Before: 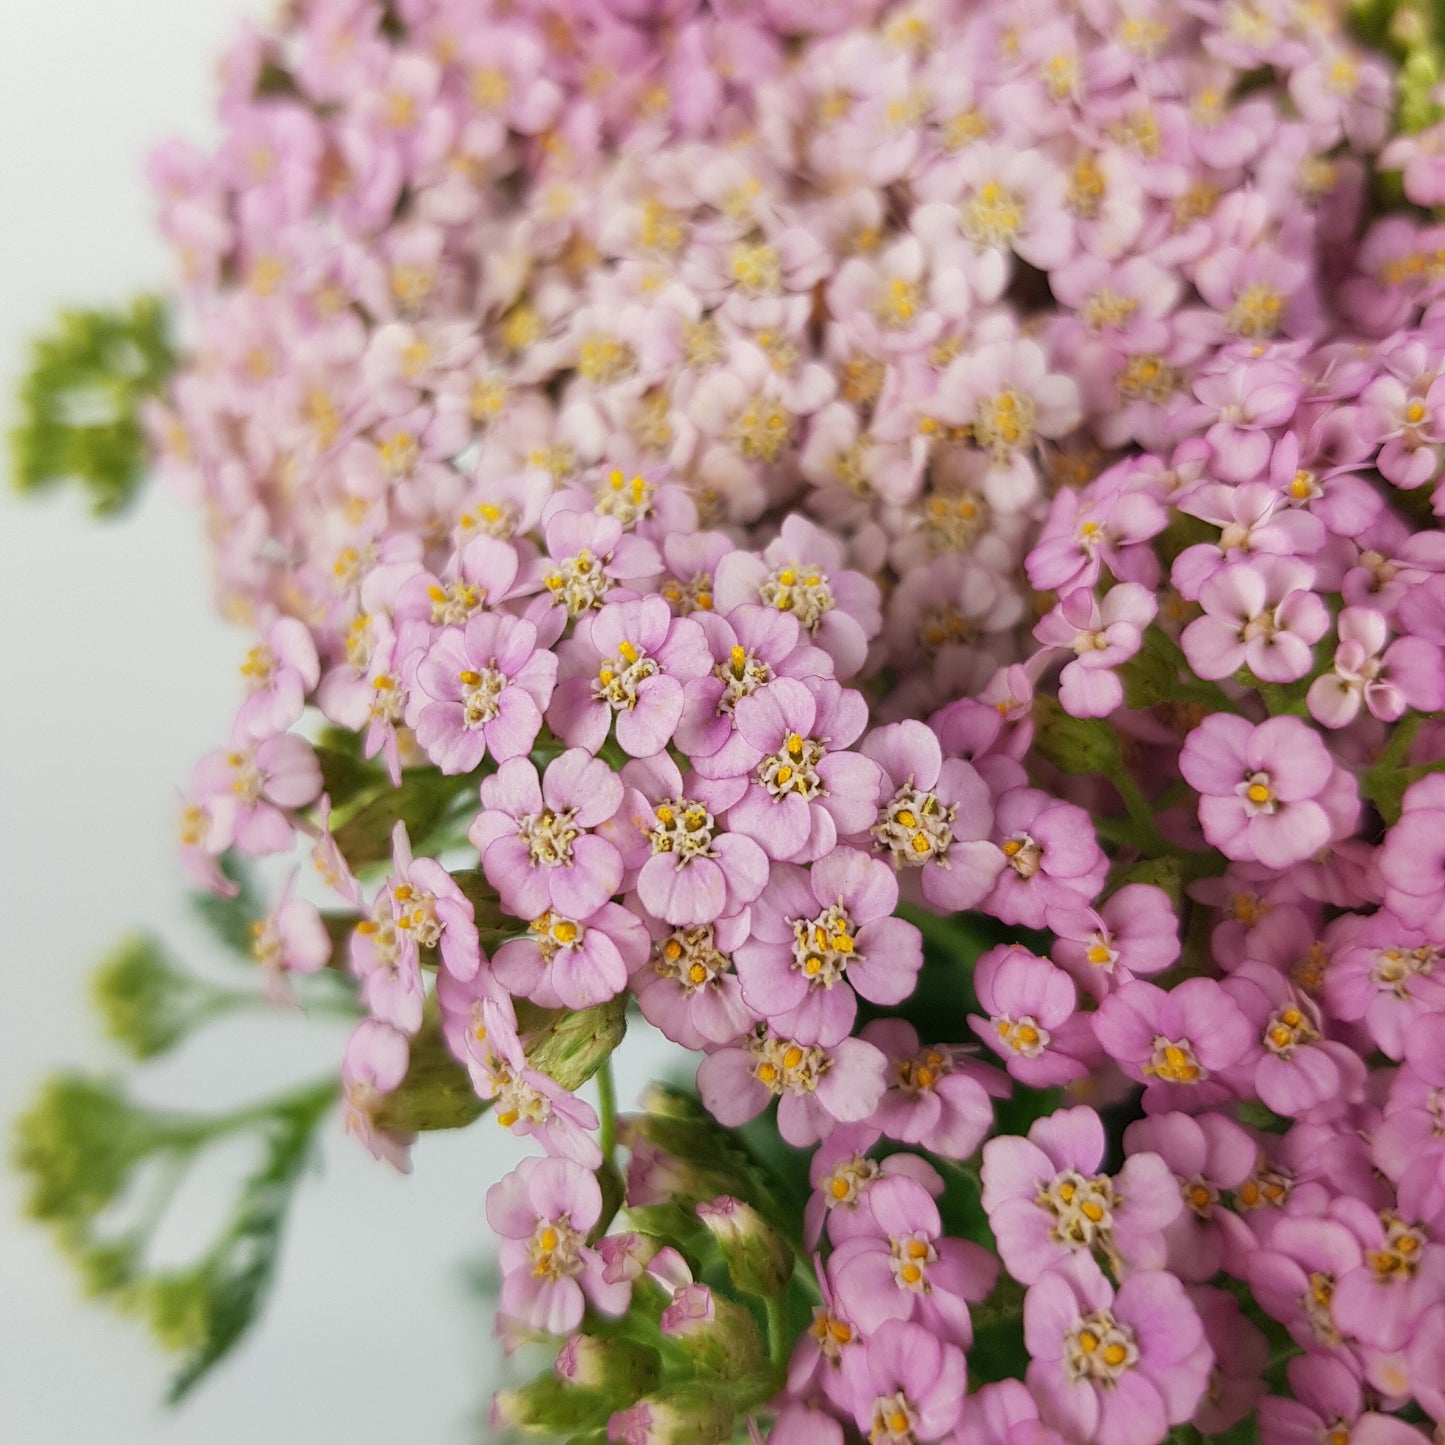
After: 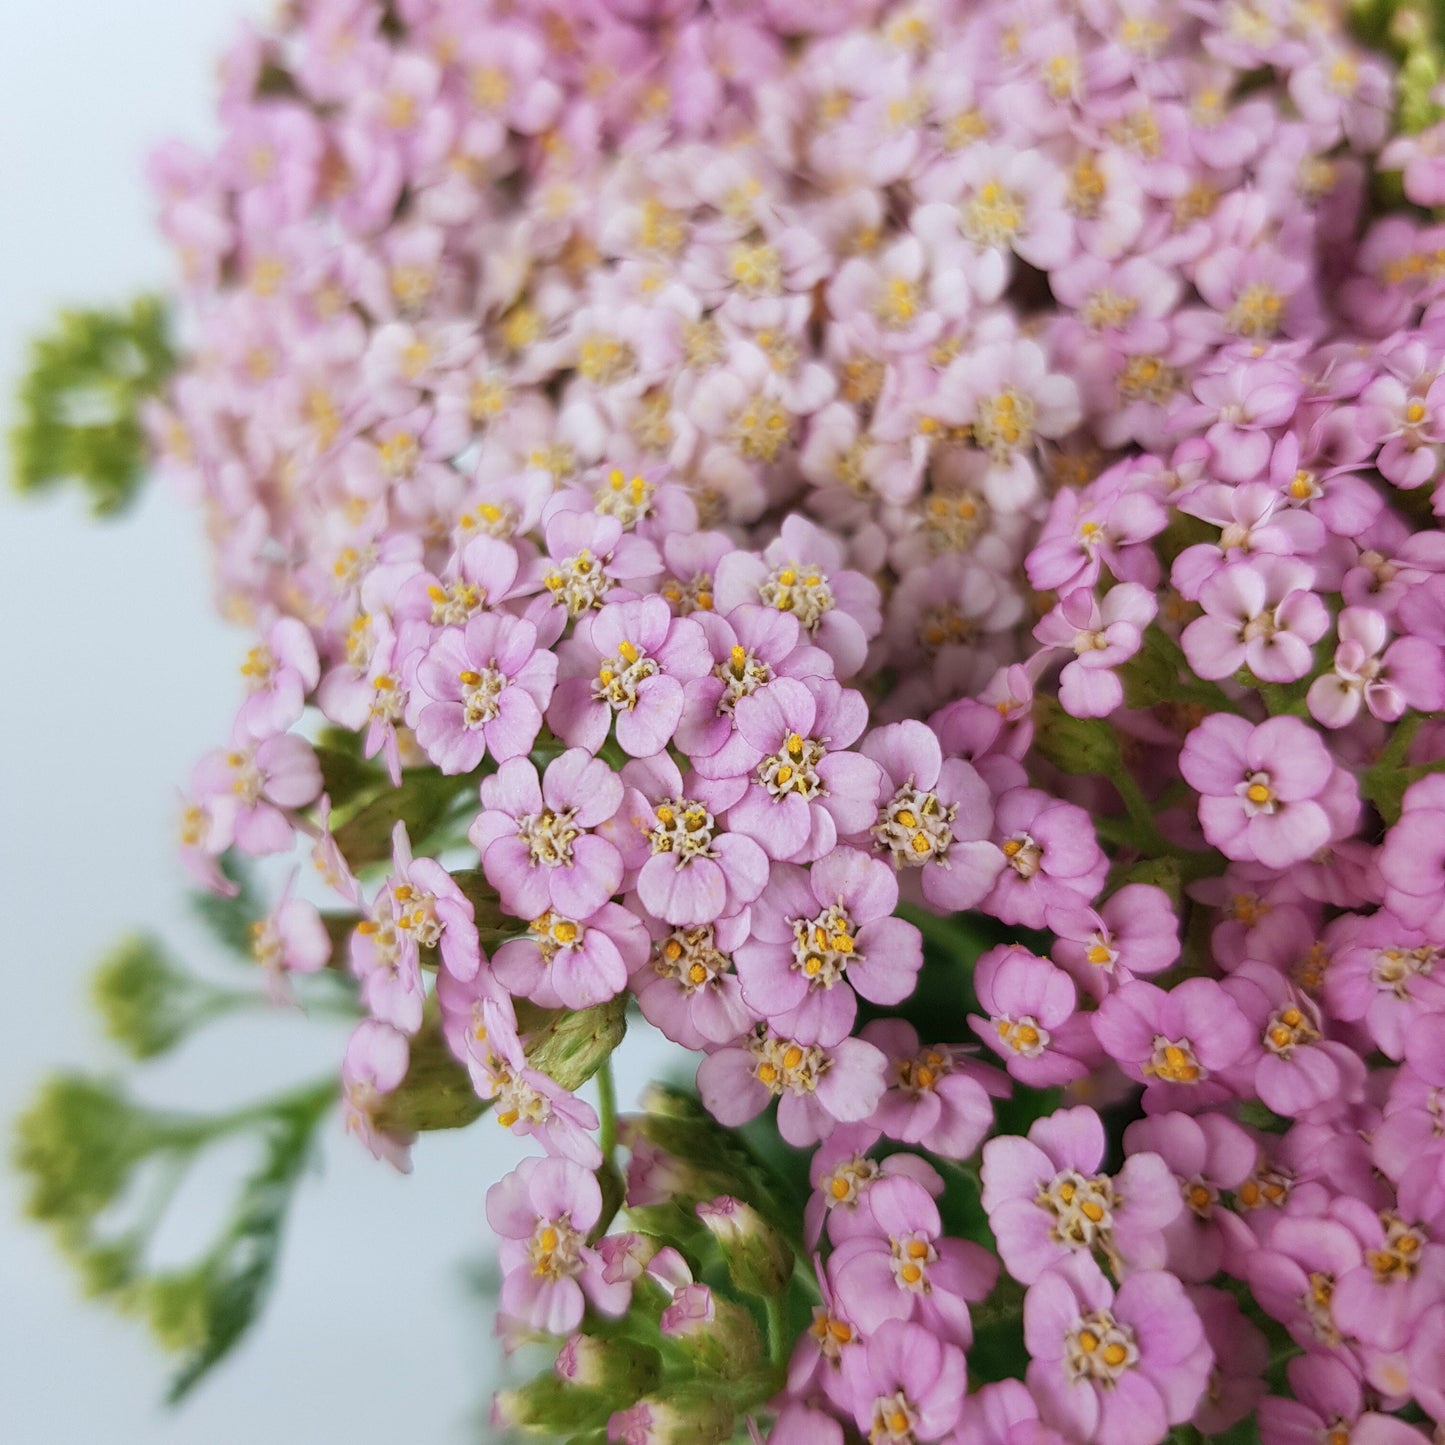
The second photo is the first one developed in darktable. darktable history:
color correction: highlights a* -0.84, highlights b* -8.74
